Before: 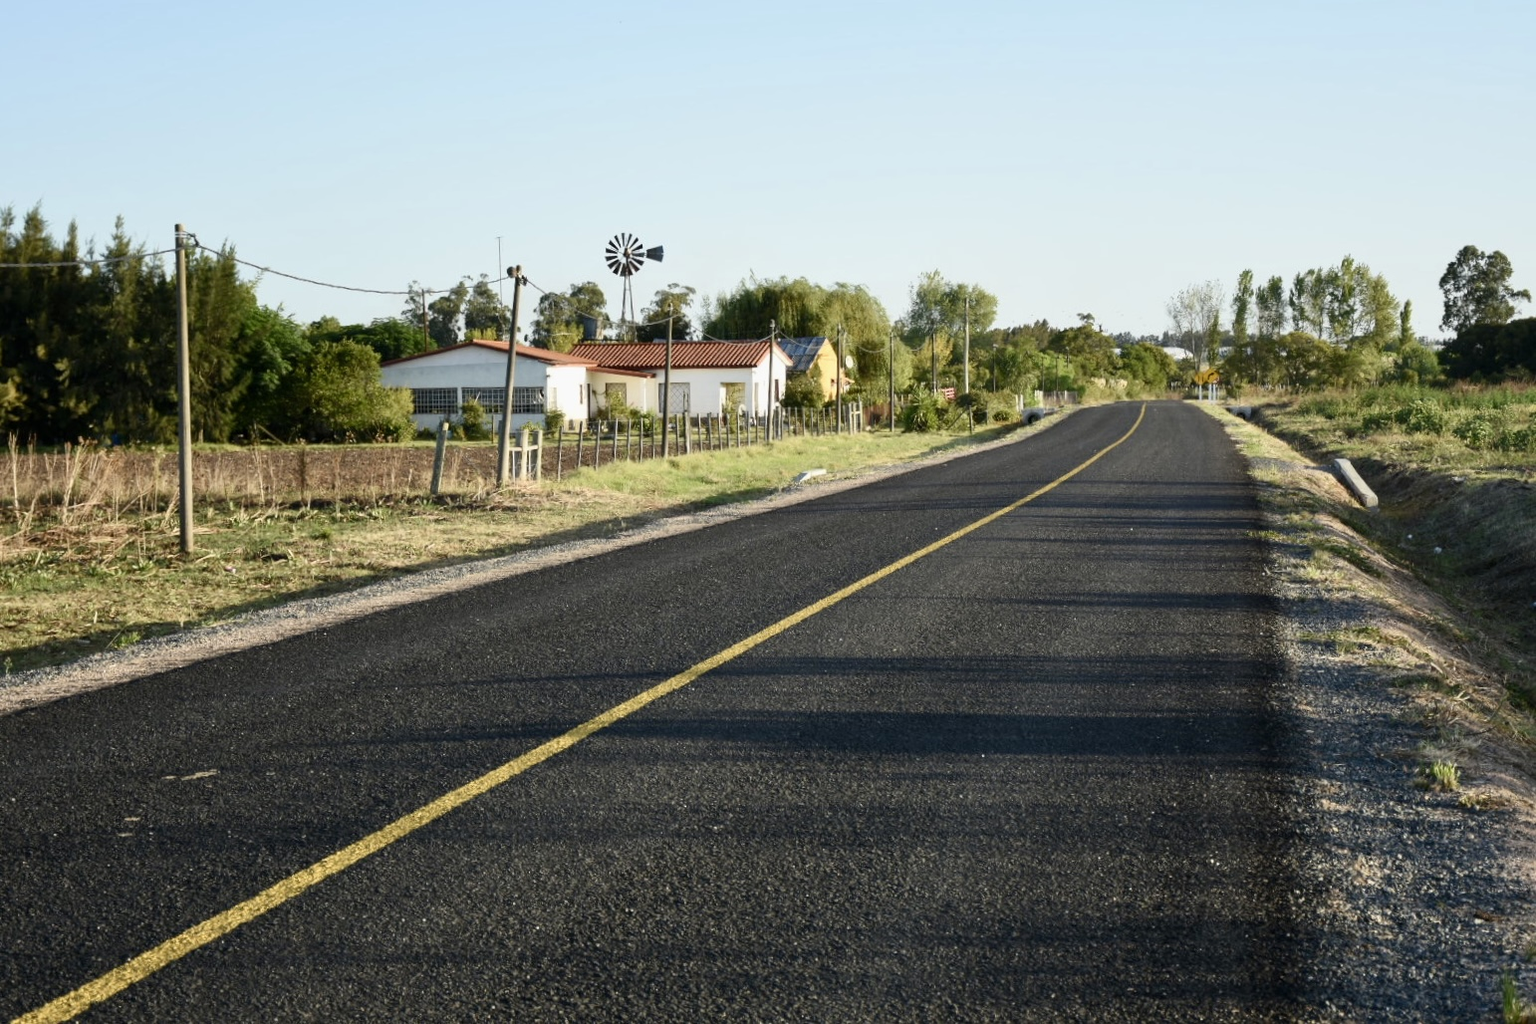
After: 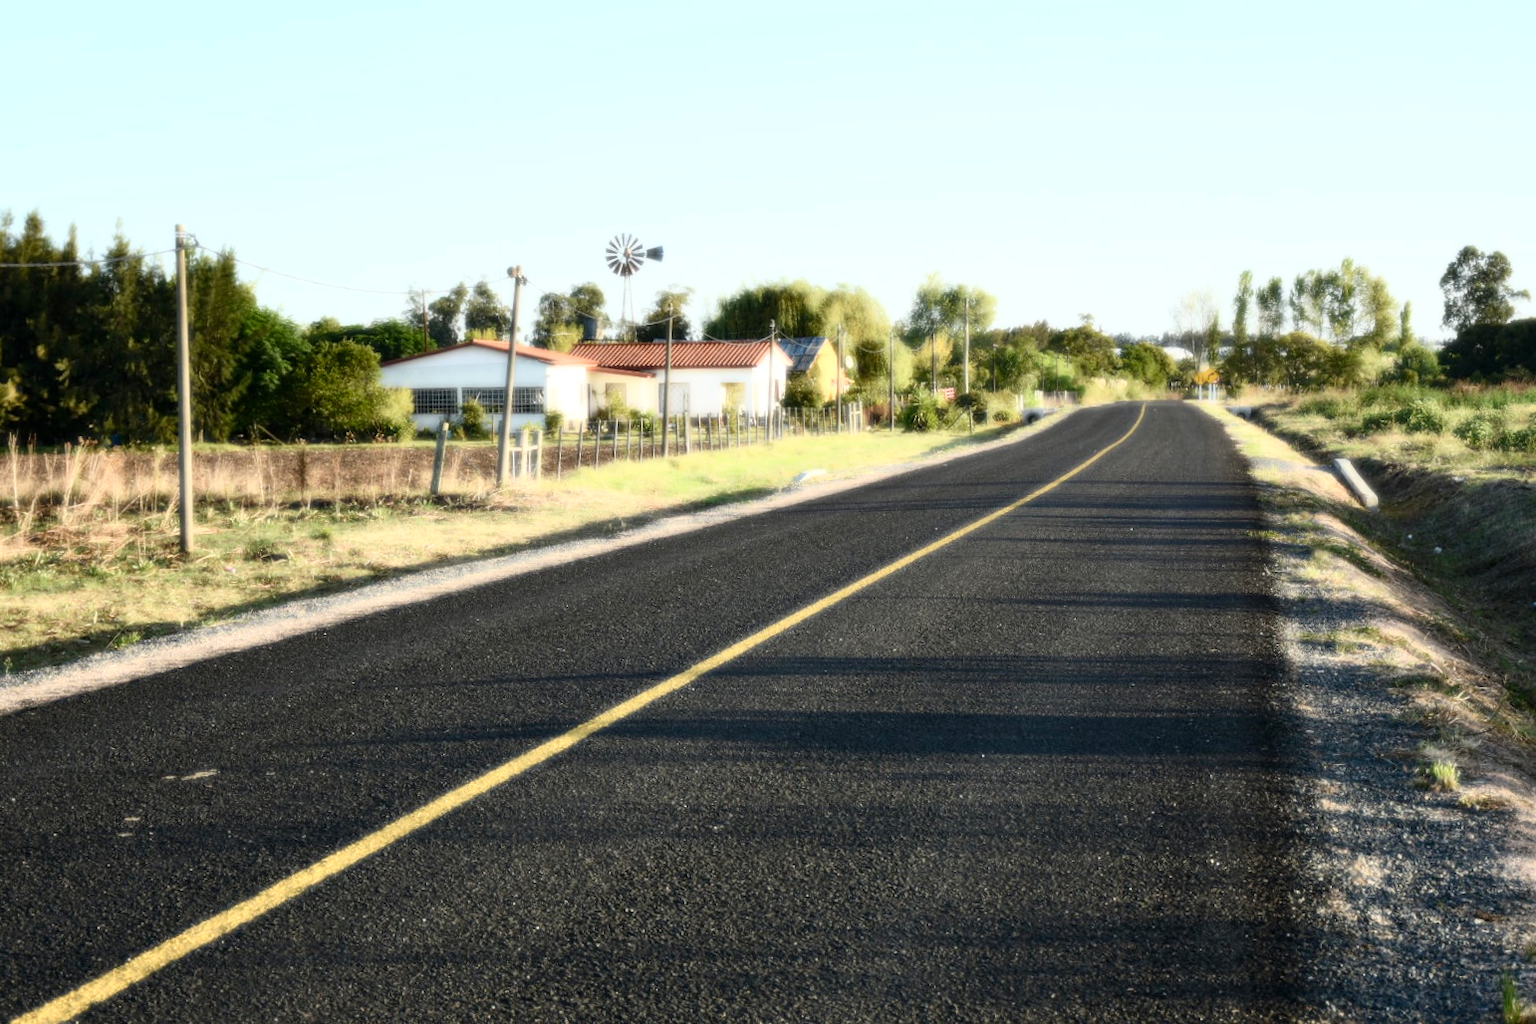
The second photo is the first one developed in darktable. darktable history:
tone equalizer: on, module defaults
bloom: size 0%, threshold 54.82%, strength 8.31%
